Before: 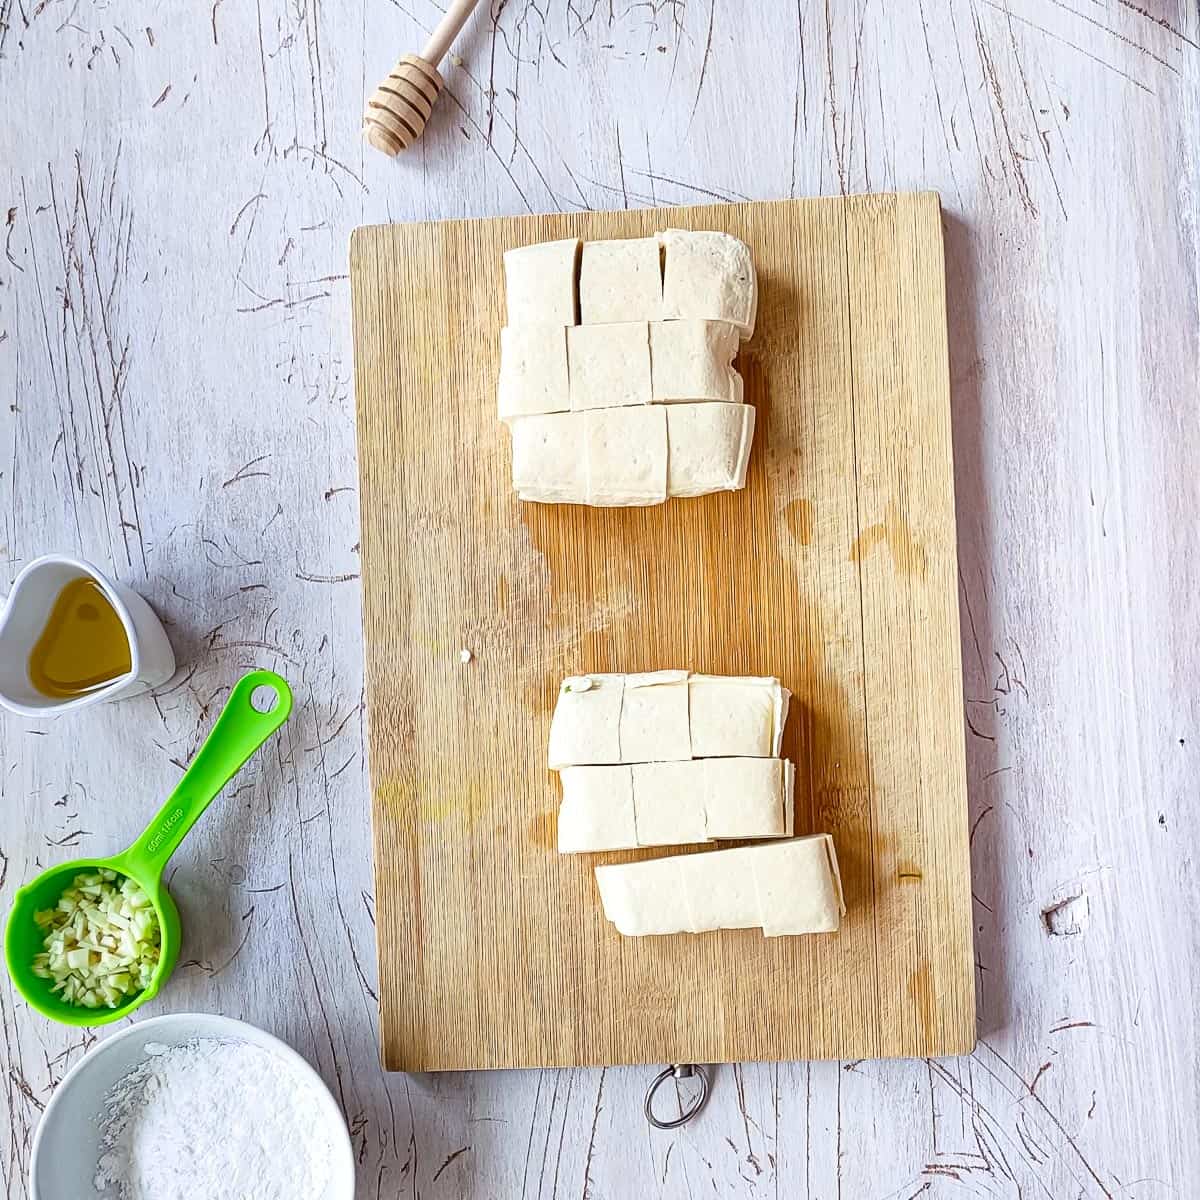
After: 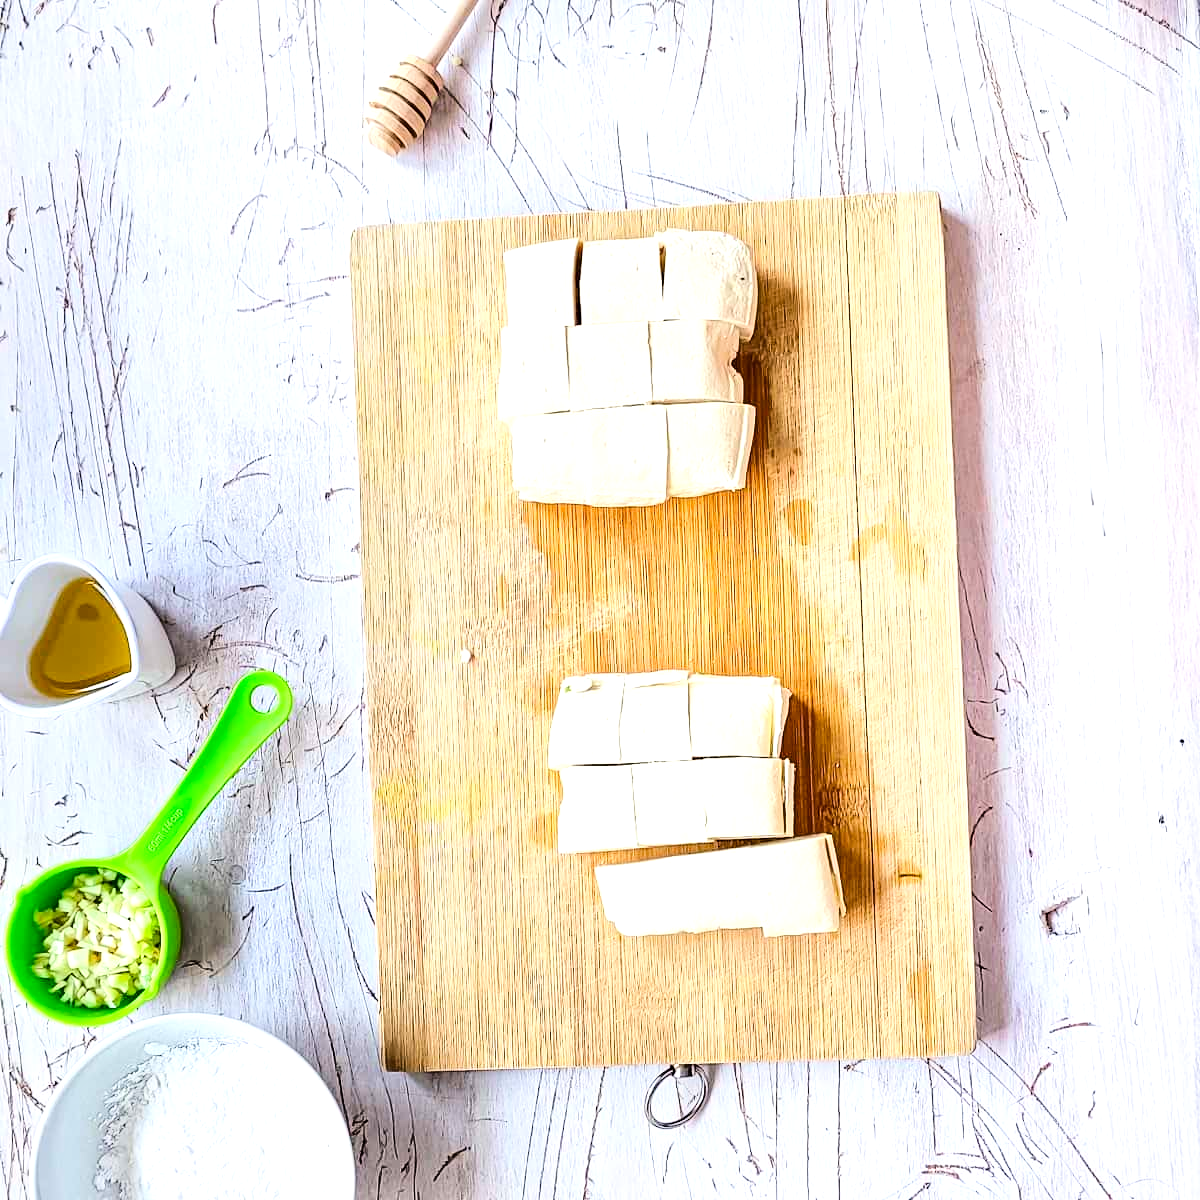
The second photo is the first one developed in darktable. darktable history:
exposure: black level correction 0.004, exposure 0.014 EV, compensate highlight preservation false
tone curve: curves: ch0 [(0, 0) (0.004, 0.001) (0.133, 0.112) (0.325, 0.362) (0.832, 0.893) (1, 1)], color space Lab, linked channels, preserve colors none
tone equalizer: -8 EV 0.001 EV, -7 EV -0.002 EV, -6 EV 0.002 EV, -5 EV -0.03 EV, -4 EV -0.116 EV, -3 EV -0.169 EV, -2 EV 0.24 EV, -1 EV 0.702 EV, +0 EV 0.493 EV
